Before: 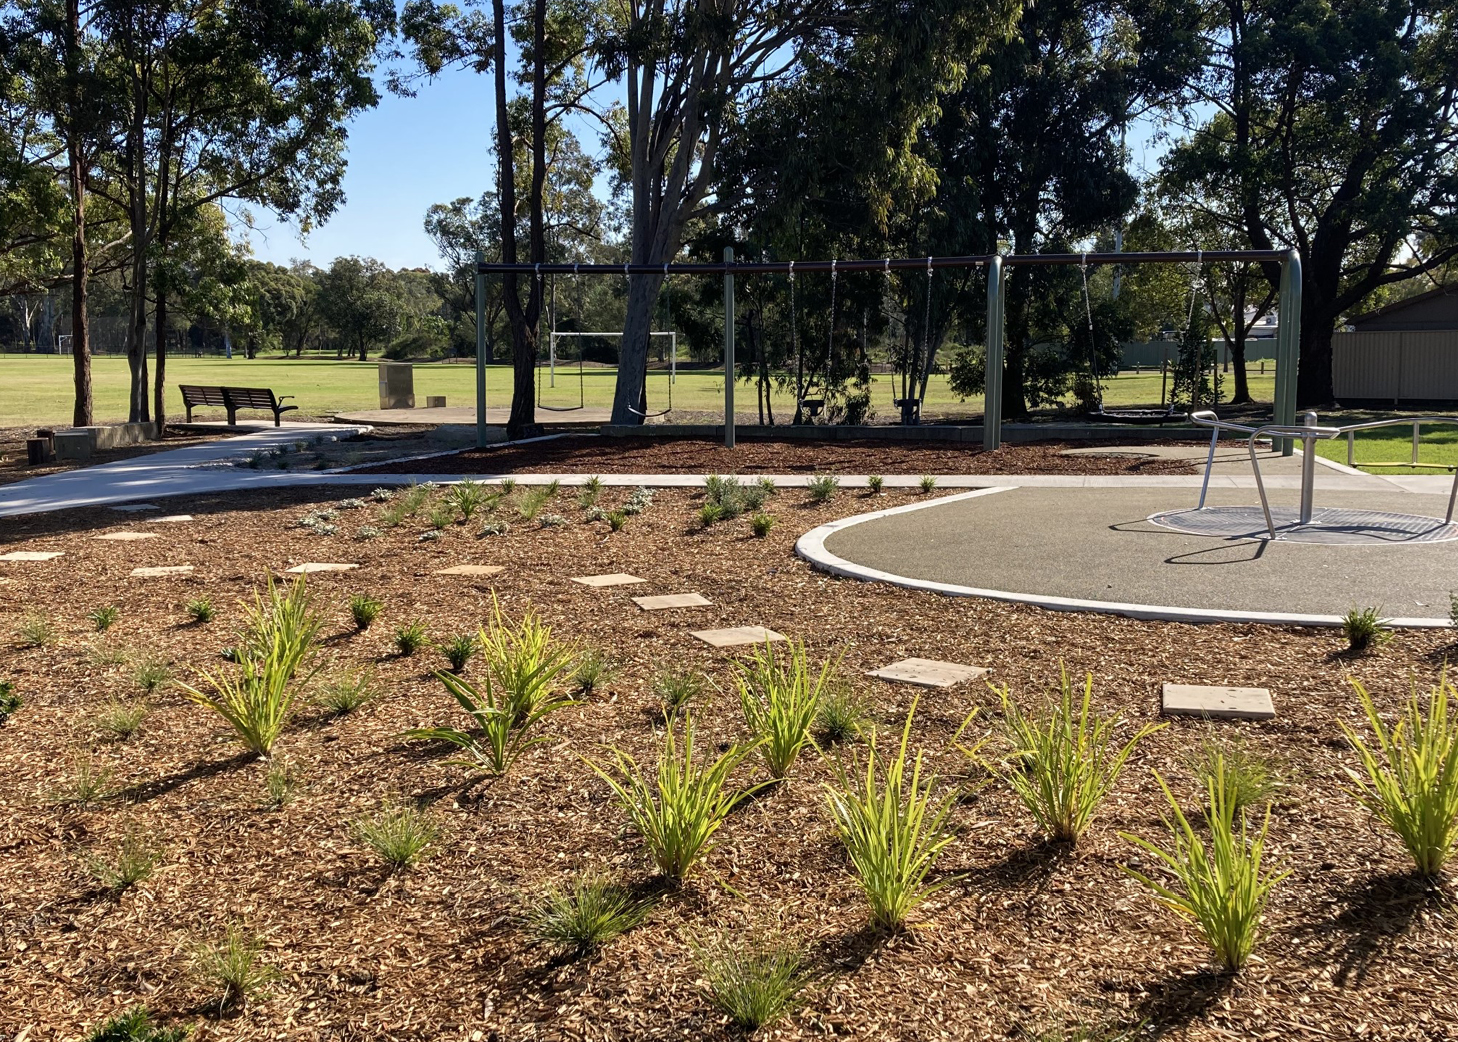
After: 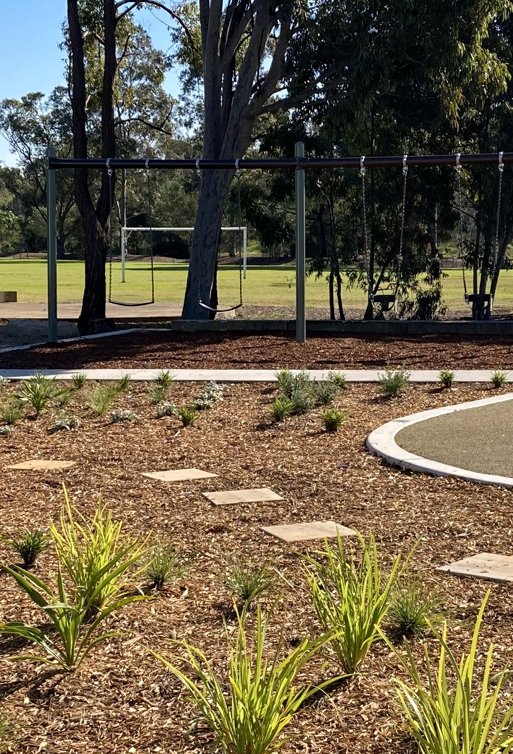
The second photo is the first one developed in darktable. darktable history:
haze removal: strength 0.29, distance 0.25, compatibility mode true, adaptive false
crop and rotate: left 29.476%, top 10.214%, right 35.32%, bottom 17.333%
